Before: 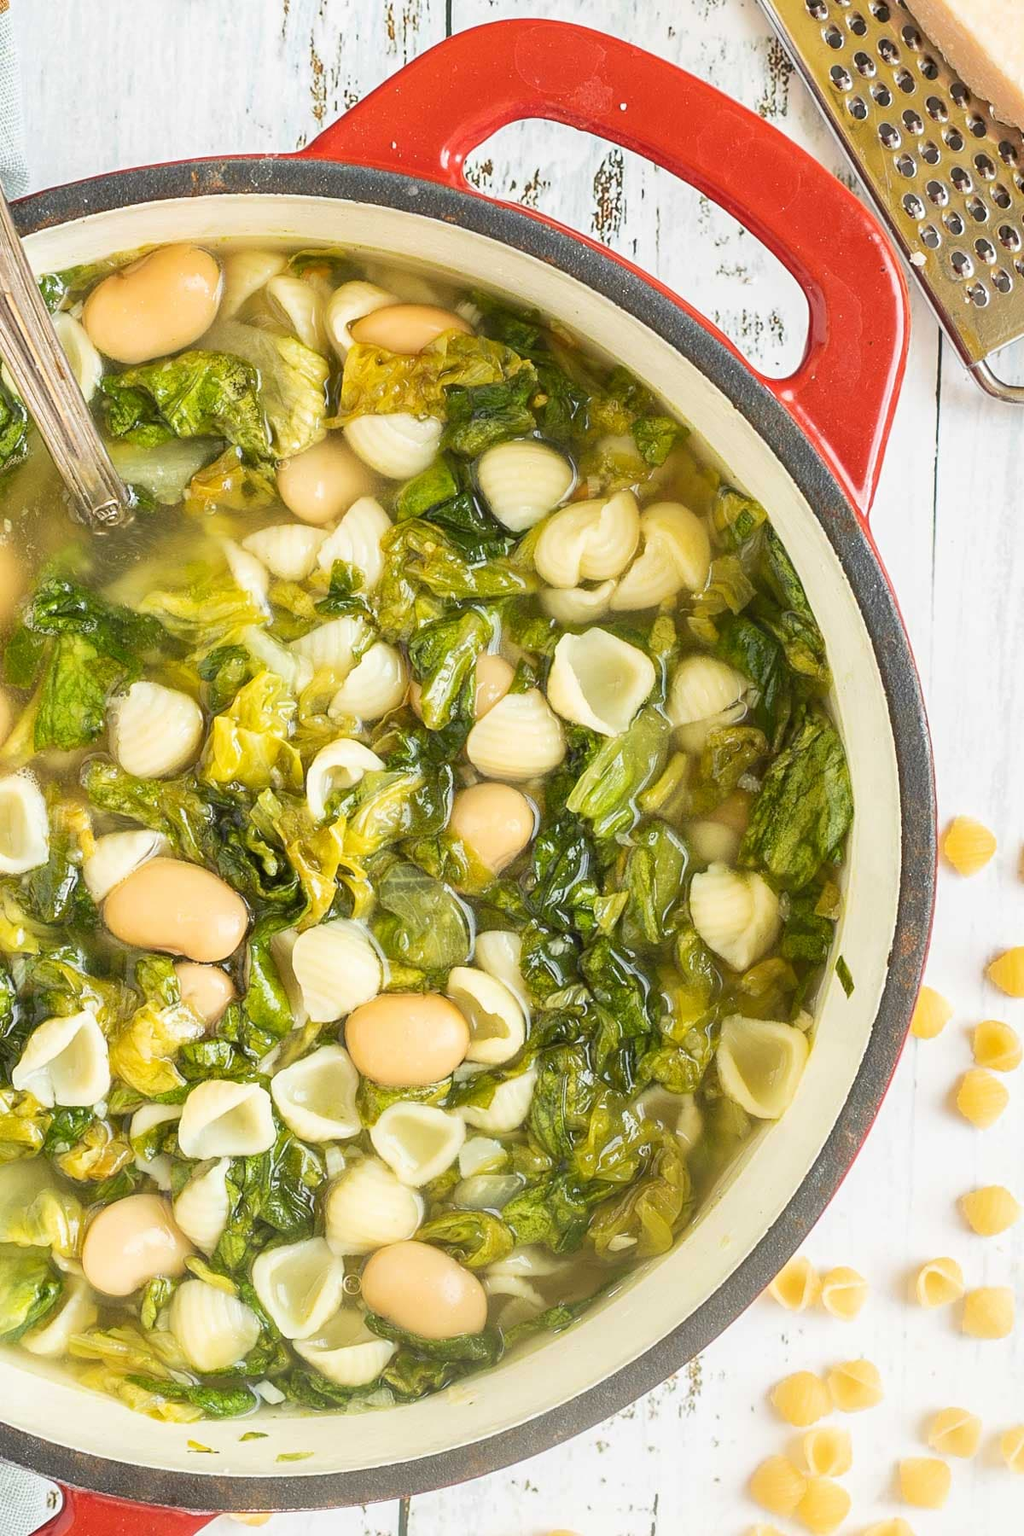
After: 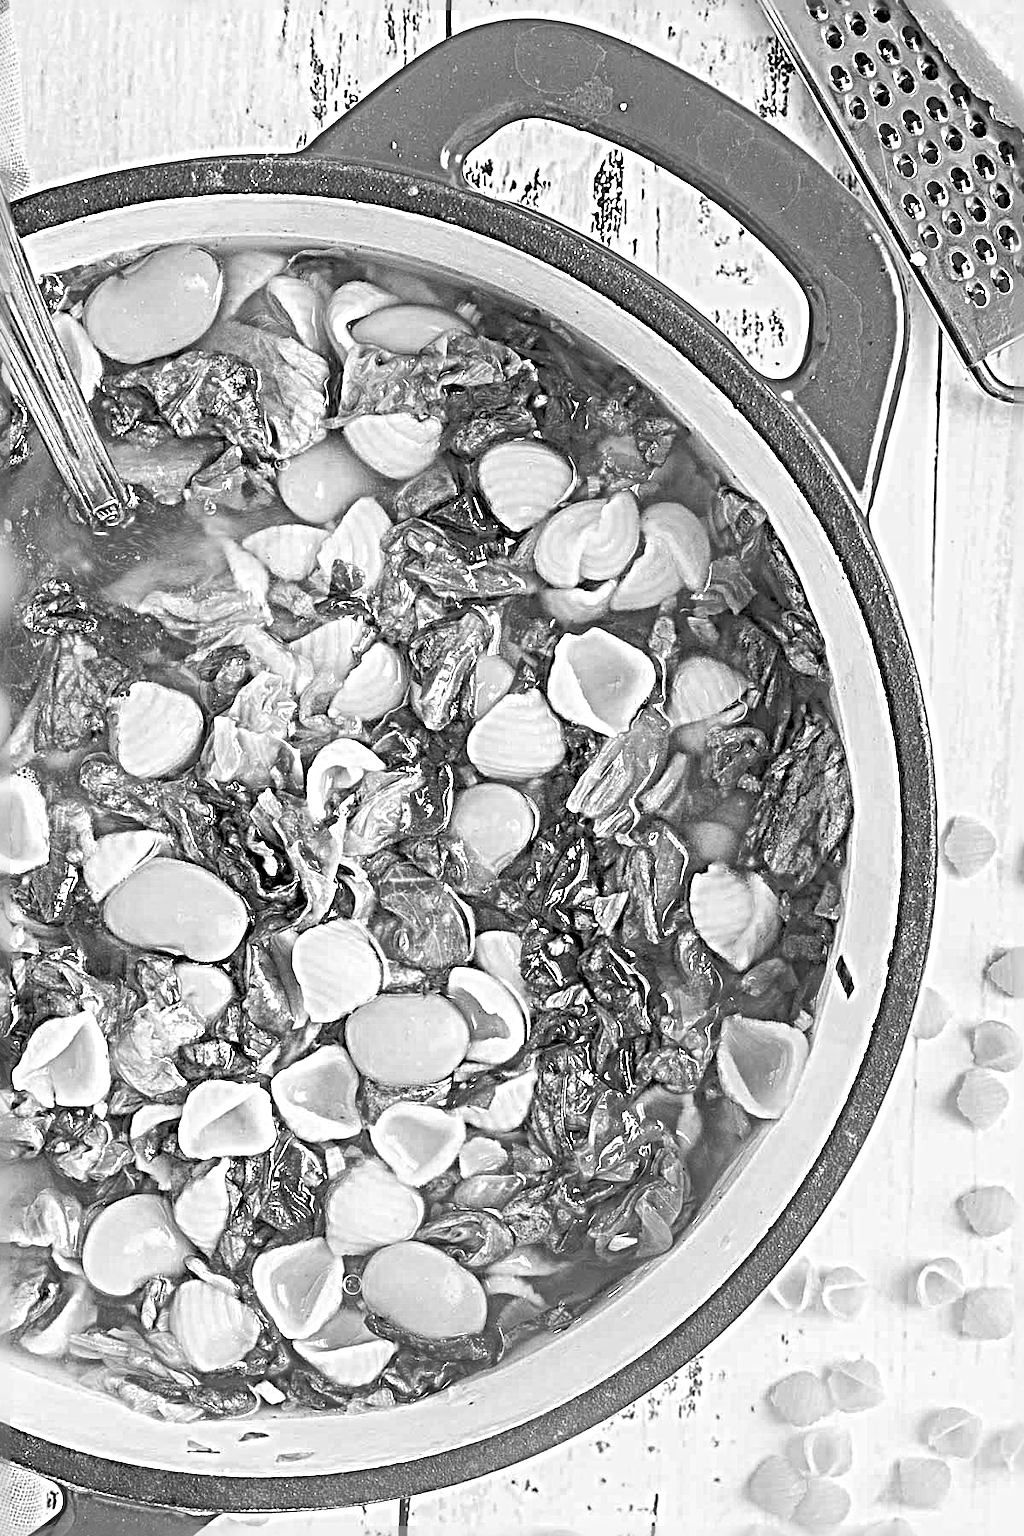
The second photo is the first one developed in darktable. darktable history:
monochrome: size 3.1
color balance: mode lift, gamma, gain (sRGB), lift [1, 0.99, 1.01, 0.992], gamma [1, 1.037, 0.974, 0.963]
sharpen: radius 6.3, amount 1.8, threshold 0
rgb curve: curves: ch0 [(0, 0) (0.072, 0.166) (0.217, 0.293) (0.414, 0.42) (1, 1)], compensate middle gray true, preserve colors basic power
